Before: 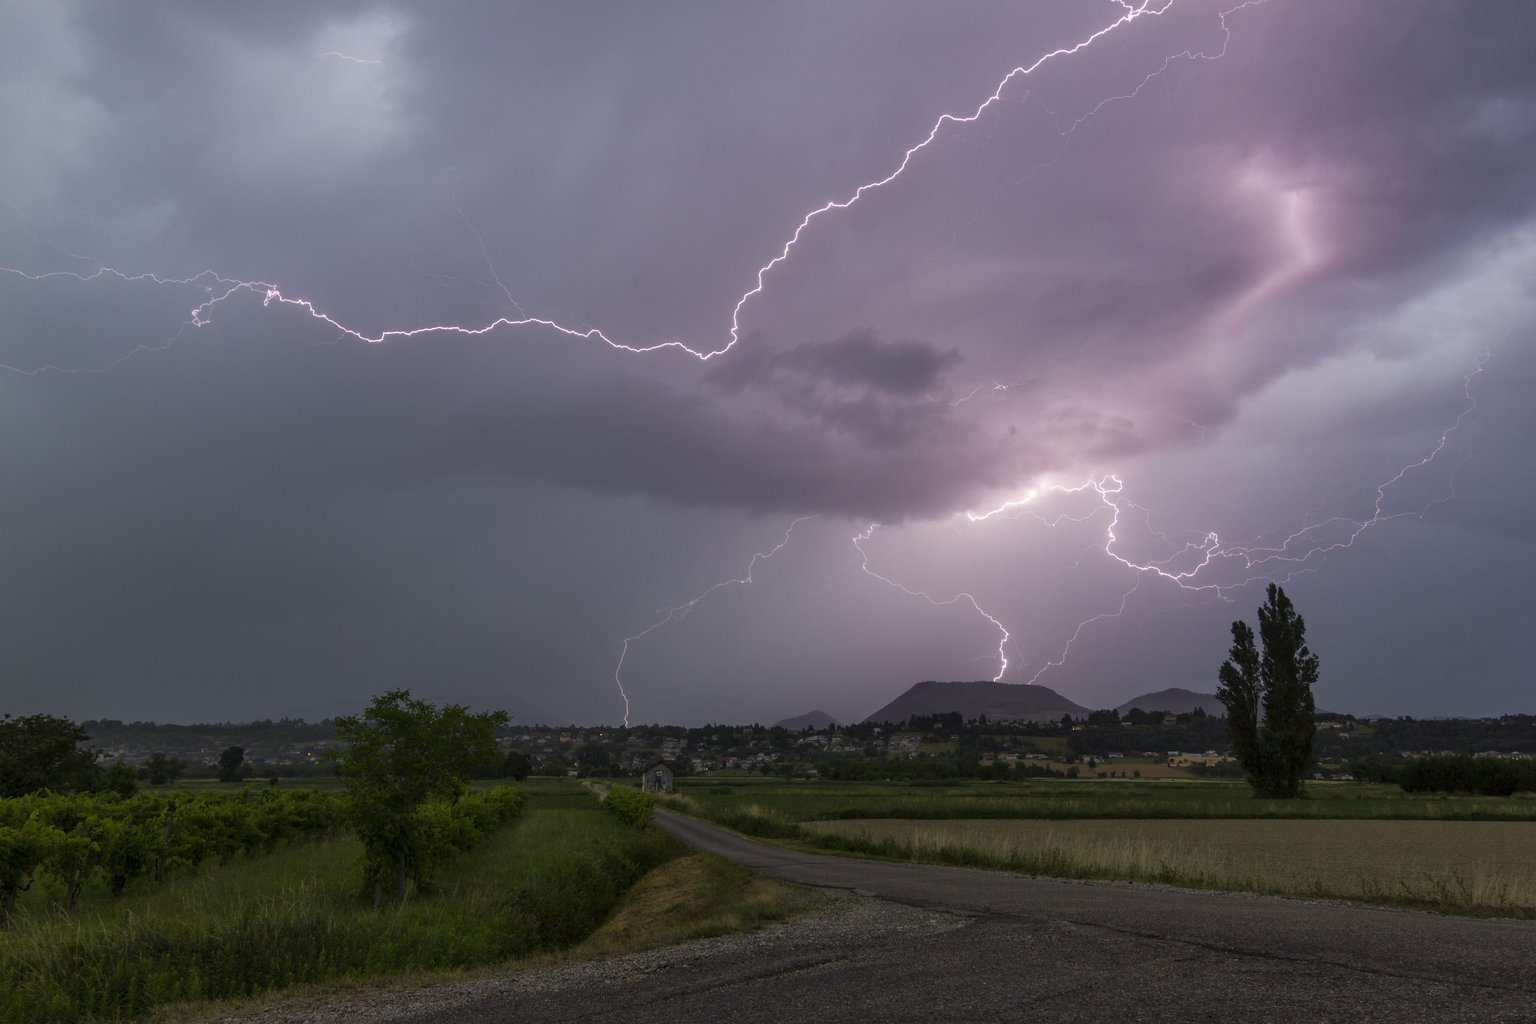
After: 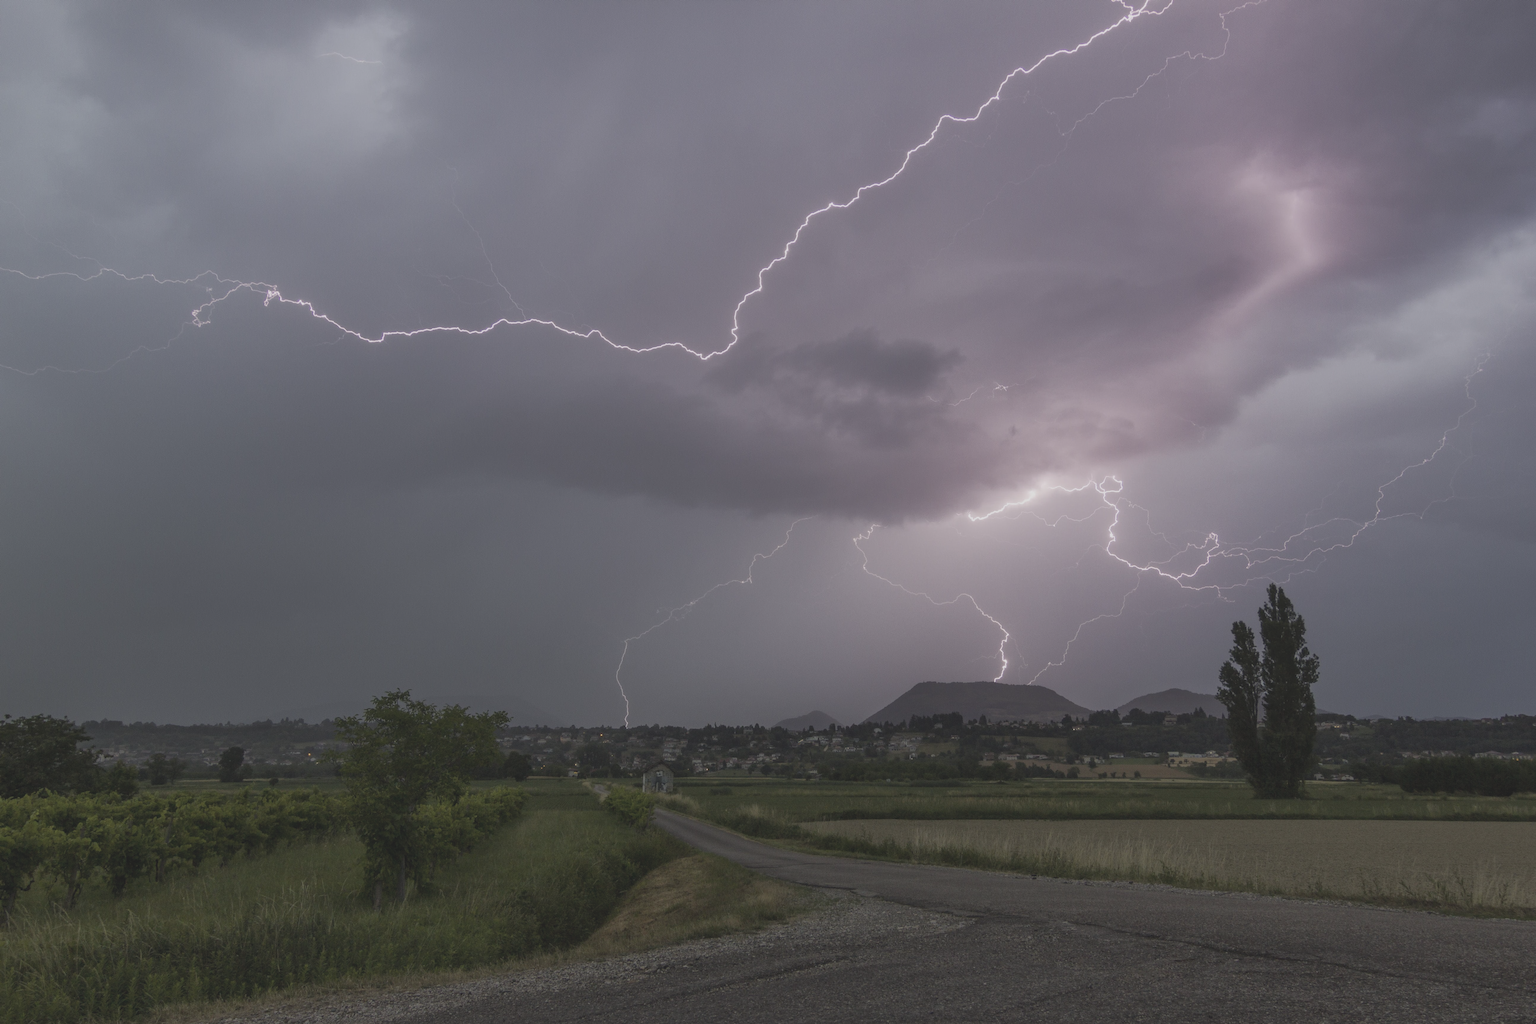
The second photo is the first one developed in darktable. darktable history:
contrast brightness saturation: contrast -0.242, saturation -0.435
